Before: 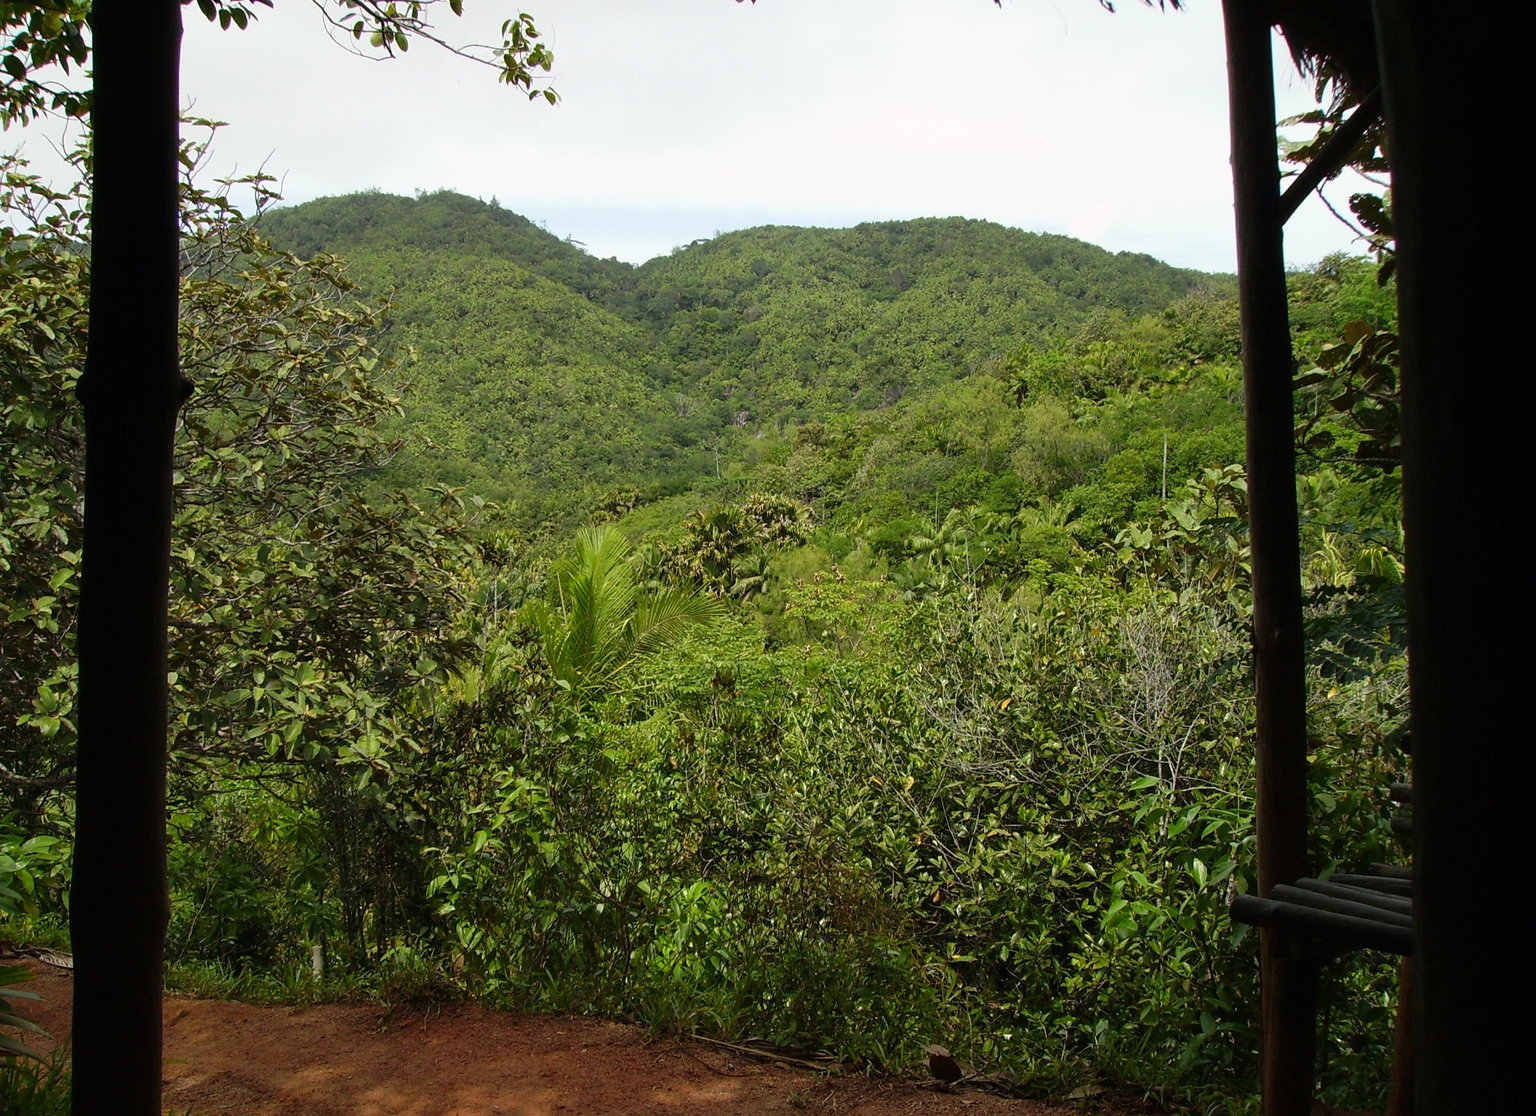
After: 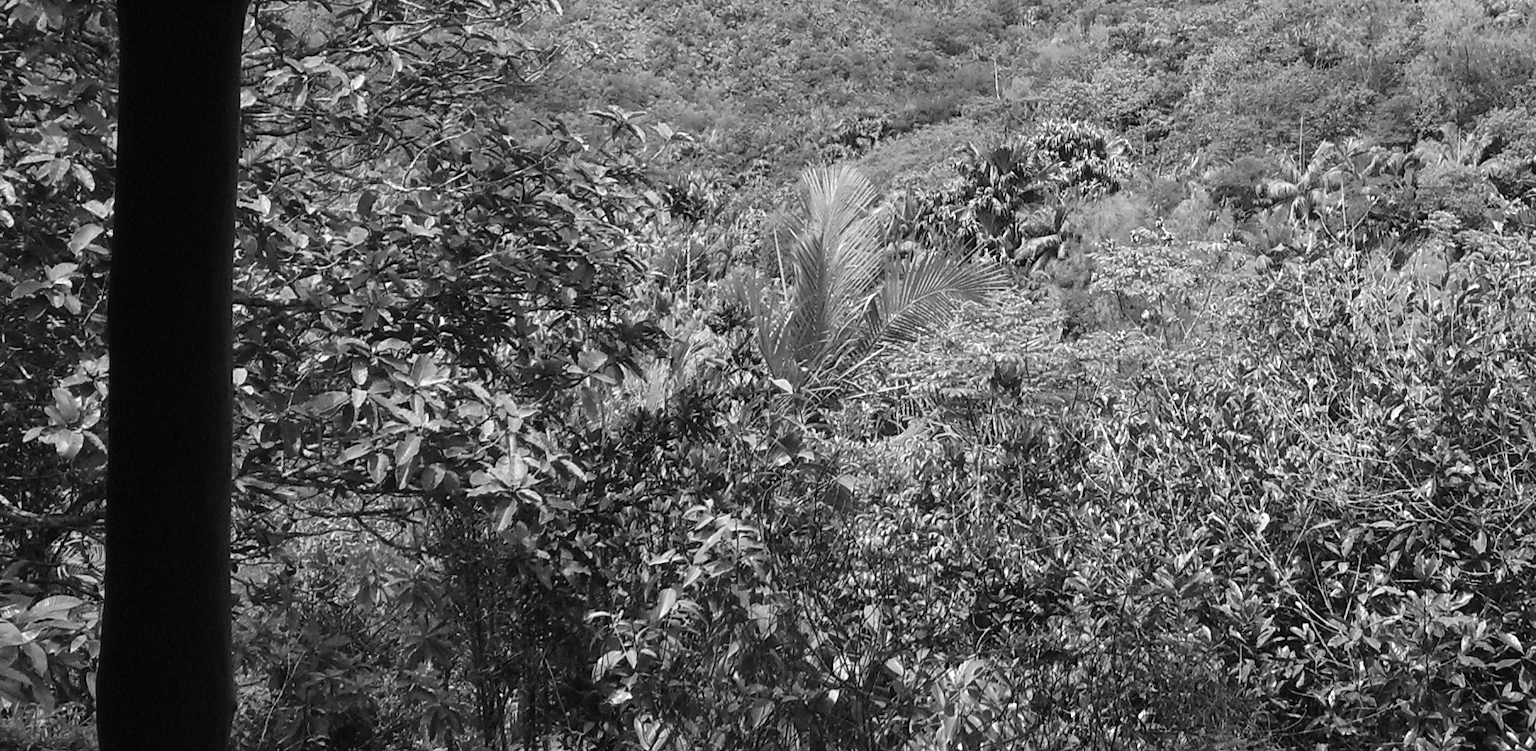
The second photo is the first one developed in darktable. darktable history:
exposure: black level correction 0, exposure 0.7 EV, compensate exposure bias true, compensate highlight preservation false
crop: top 36.498%, right 27.964%, bottom 14.995%
monochrome: a 1.94, b -0.638
